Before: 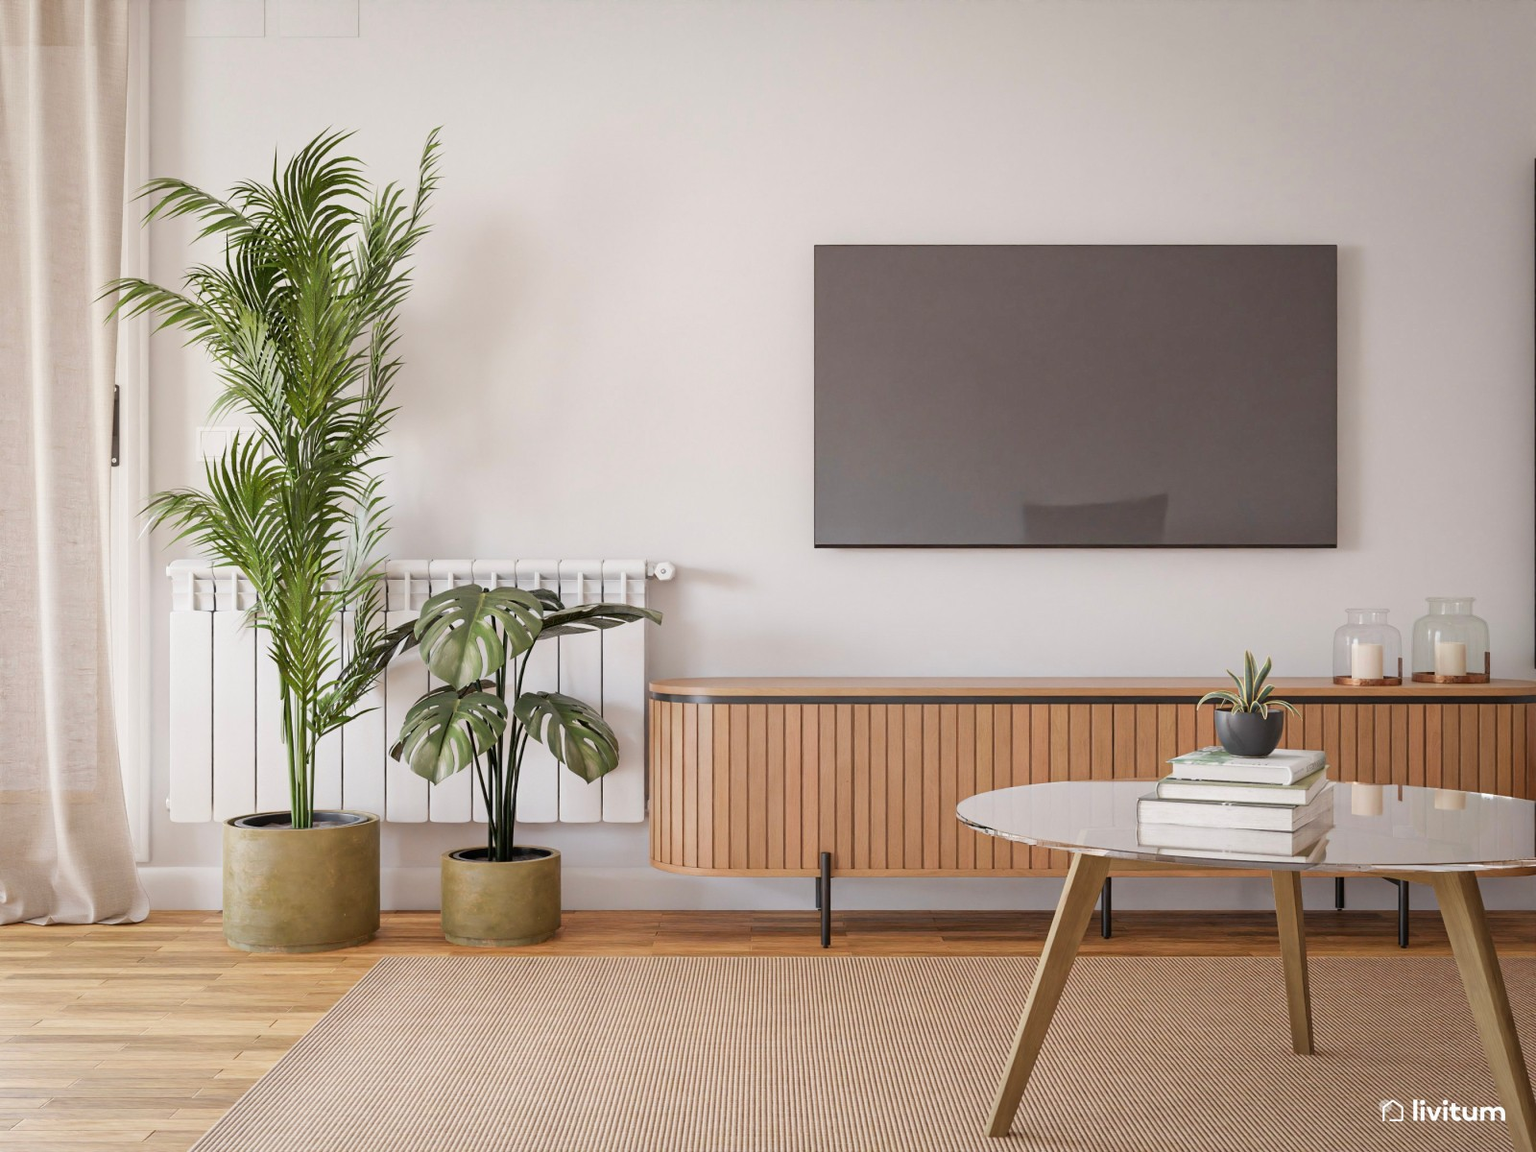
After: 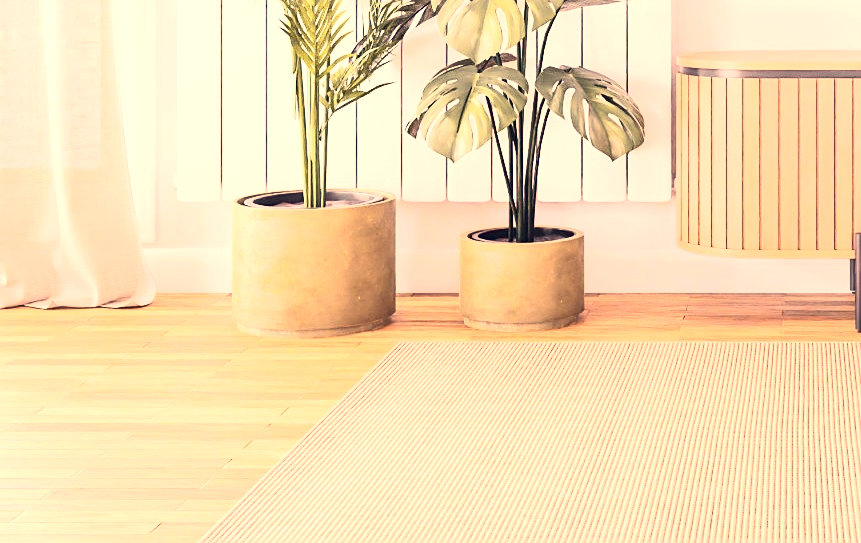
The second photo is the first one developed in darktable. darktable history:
crop and rotate: top 54.644%, right 46.157%, bottom 0.105%
exposure: black level correction 0, exposure 1.388 EV, compensate highlight preservation false
color correction: highlights a* 19.59, highlights b* 28.05, shadows a* 3.4, shadows b* -16.89, saturation 0.741
sharpen: radius 1.819, amount 0.394, threshold 1.323
tone curve: curves: ch0 [(0, 0.026) (0.172, 0.194) (0.398, 0.437) (0.469, 0.544) (0.612, 0.741) (0.845, 0.926) (1, 0.968)]; ch1 [(0, 0) (0.437, 0.453) (0.472, 0.467) (0.502, 0.502) (0.531, 0.546) (0.574, 0.583) (0.617, 0.64) (0.699, 0.749) (0.859, 0.919) (1, 1)]; ch2 [(0, 0) (0.33, 0.301) (0.421, 0.443) (0.476, 0.502) (0.511, 0.504) (0.553, 0.553) (0.595, 0.586) (0.664, 0.664) (1, 1)], color space Lab, independent channels, preserve colors none
vignetting: fall-off start 92.02%, brightness 0.056, saturation 0.002
